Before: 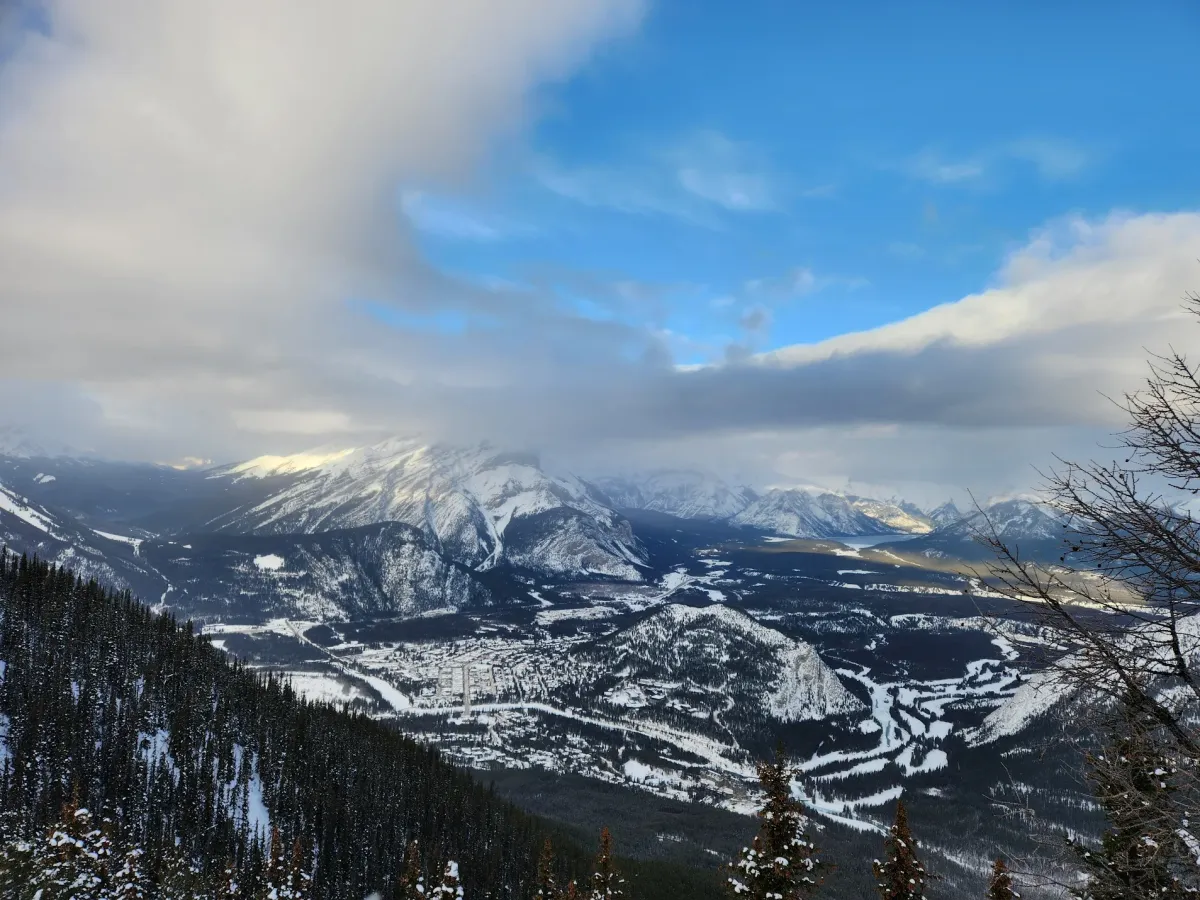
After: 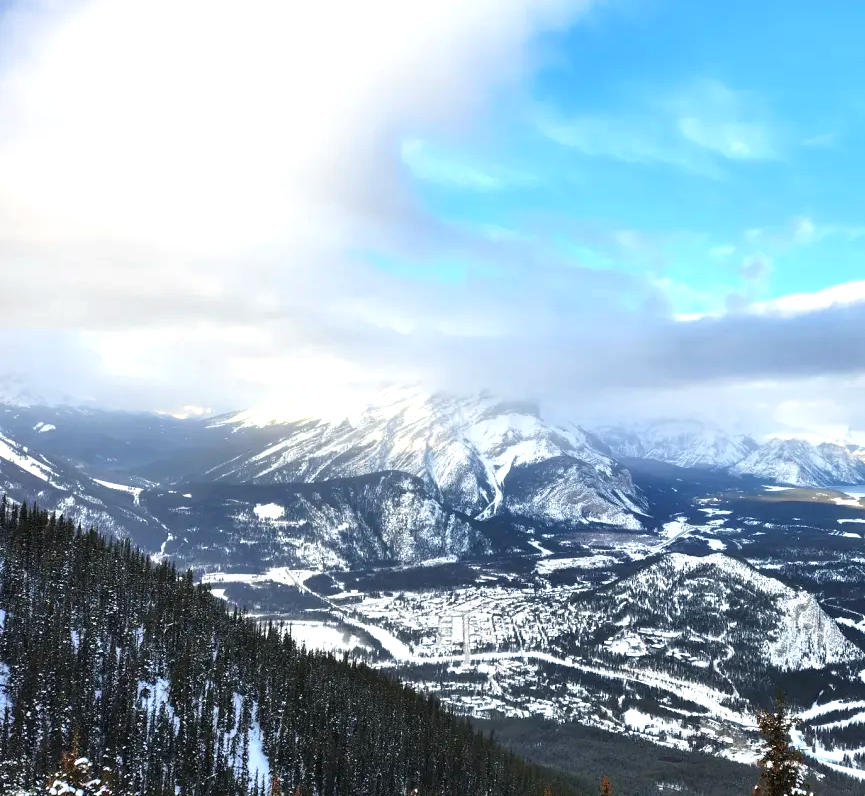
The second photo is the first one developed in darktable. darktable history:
exposure: black level correction 0, exposure 1.001 EV, compensate highlight preservation false
crop: top 5.765%, right 27.842%, bottom 5.7%
